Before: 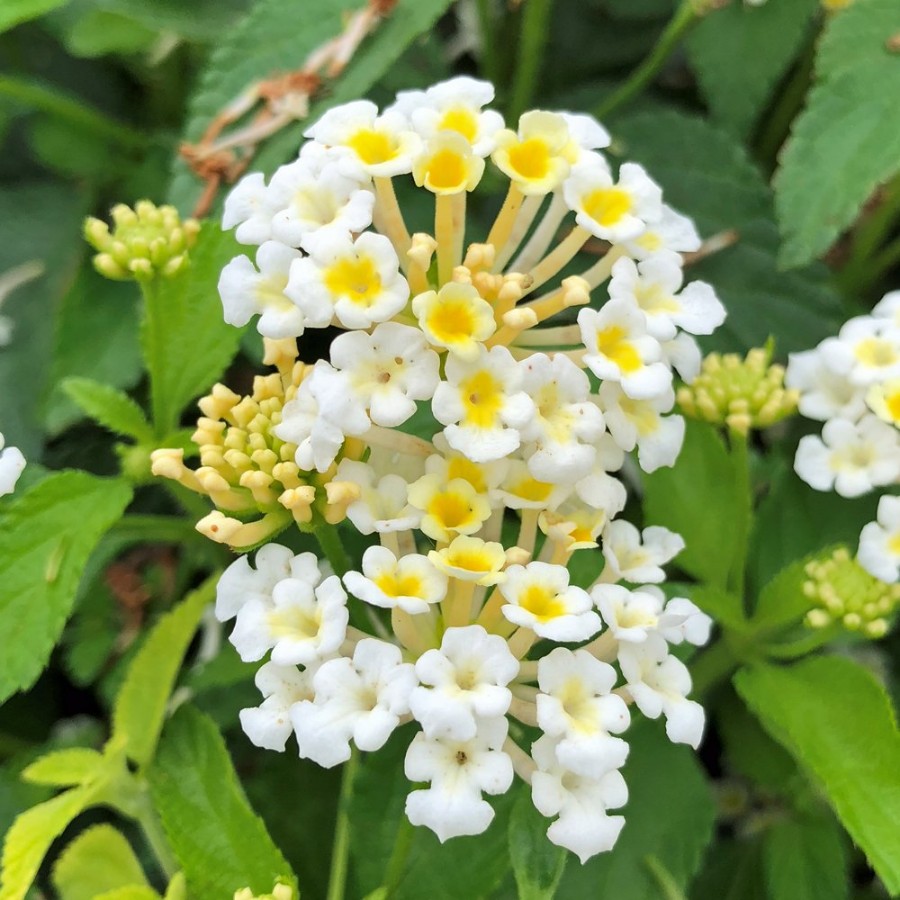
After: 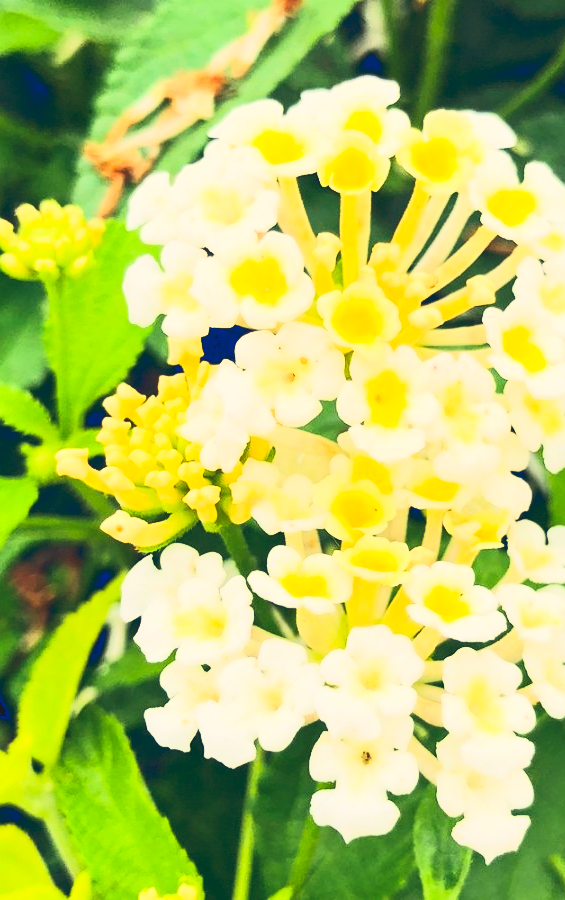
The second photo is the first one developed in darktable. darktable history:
crop: left 10.644%, right 26.528%
white balance: red 1.029, blue 0.92
tone curve: curves: ch0 [(0, 0.098) (0.262, 0.324) (0.421, 0.59) (0.54, 0.803) (0.725, 0.922) (0.99, 0.974)], color space Lab, linked channels, preserve colors none
tone equalizer: -8 EV -0.417 EV, -7 EV -0.389 EV, -6 EV -0.333 EV, -5 EV -0.222 EV, -3 EV 0.222 EV, -2 EV 0.333 EV, -1 EV 0.389 EV, +0 EV 0.417 EV, edges refinement/feathering 500, mask exposure compensation -1.57 EV, preserve details no
color balance rgb: shadows lift › hue 87.51°, highlights gain › chroma 1.35%, highlights gain › hue 55.1°, global offset › chroma 0.13%, global offset › hue 253.66°, perceptual saturation grading › global saturation 16.38%
